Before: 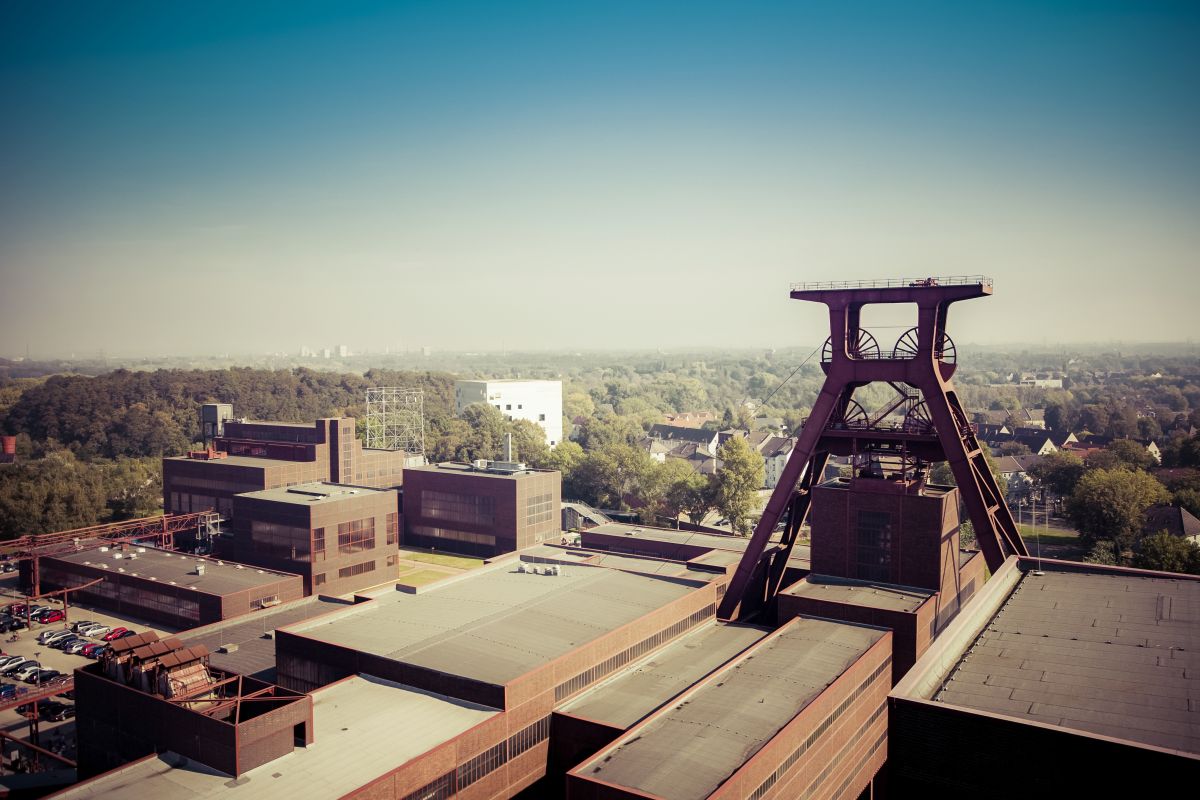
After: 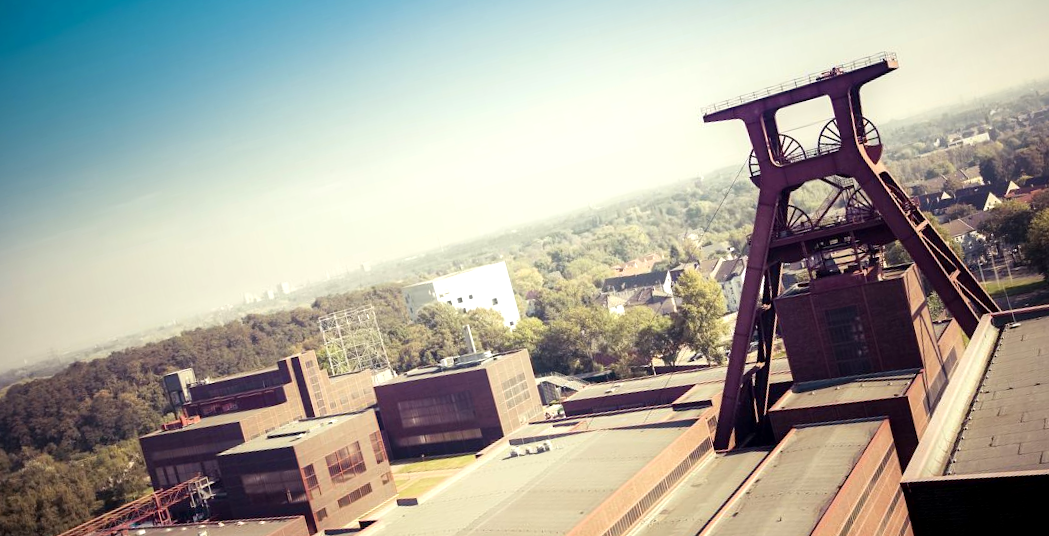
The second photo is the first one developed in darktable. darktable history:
rotate and perspective: rotation -14.8°, crop left 0.1, crop right 0.903, crop top 0.25, crop bottom 0.748
contrast brightness saturation: contrast 0.05
exposure: black level correction 0.001, exposure 0.5 EV, compensate exposure bias true, compensate highlight preservation false
crop: right 4.126%, bottom 0.031%
